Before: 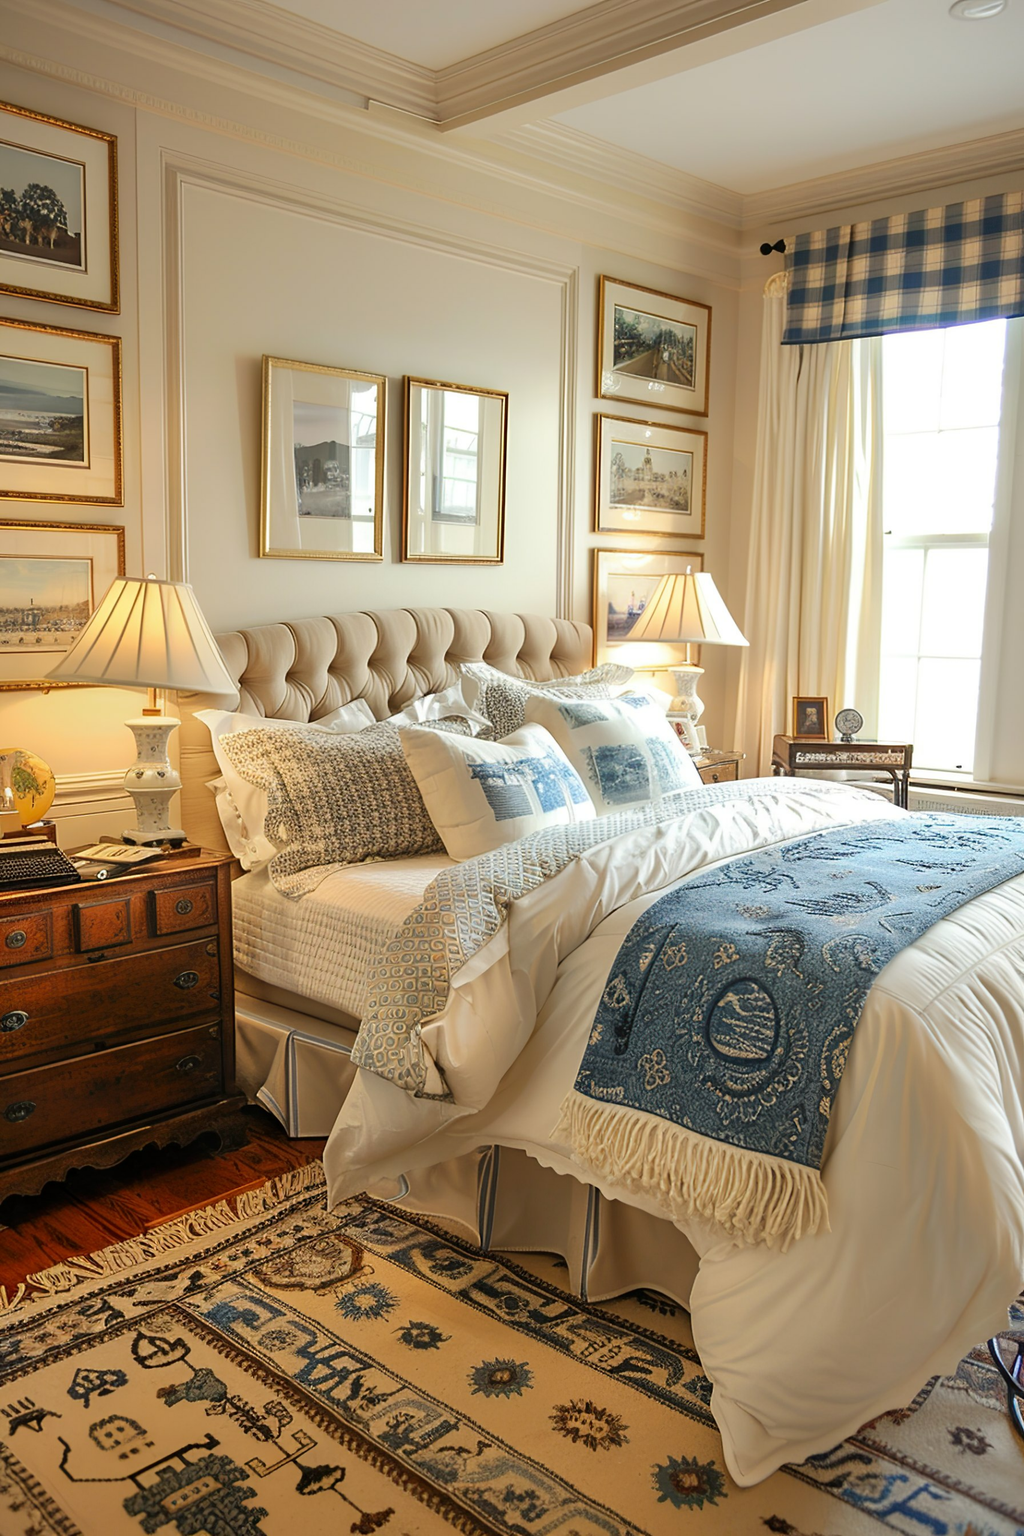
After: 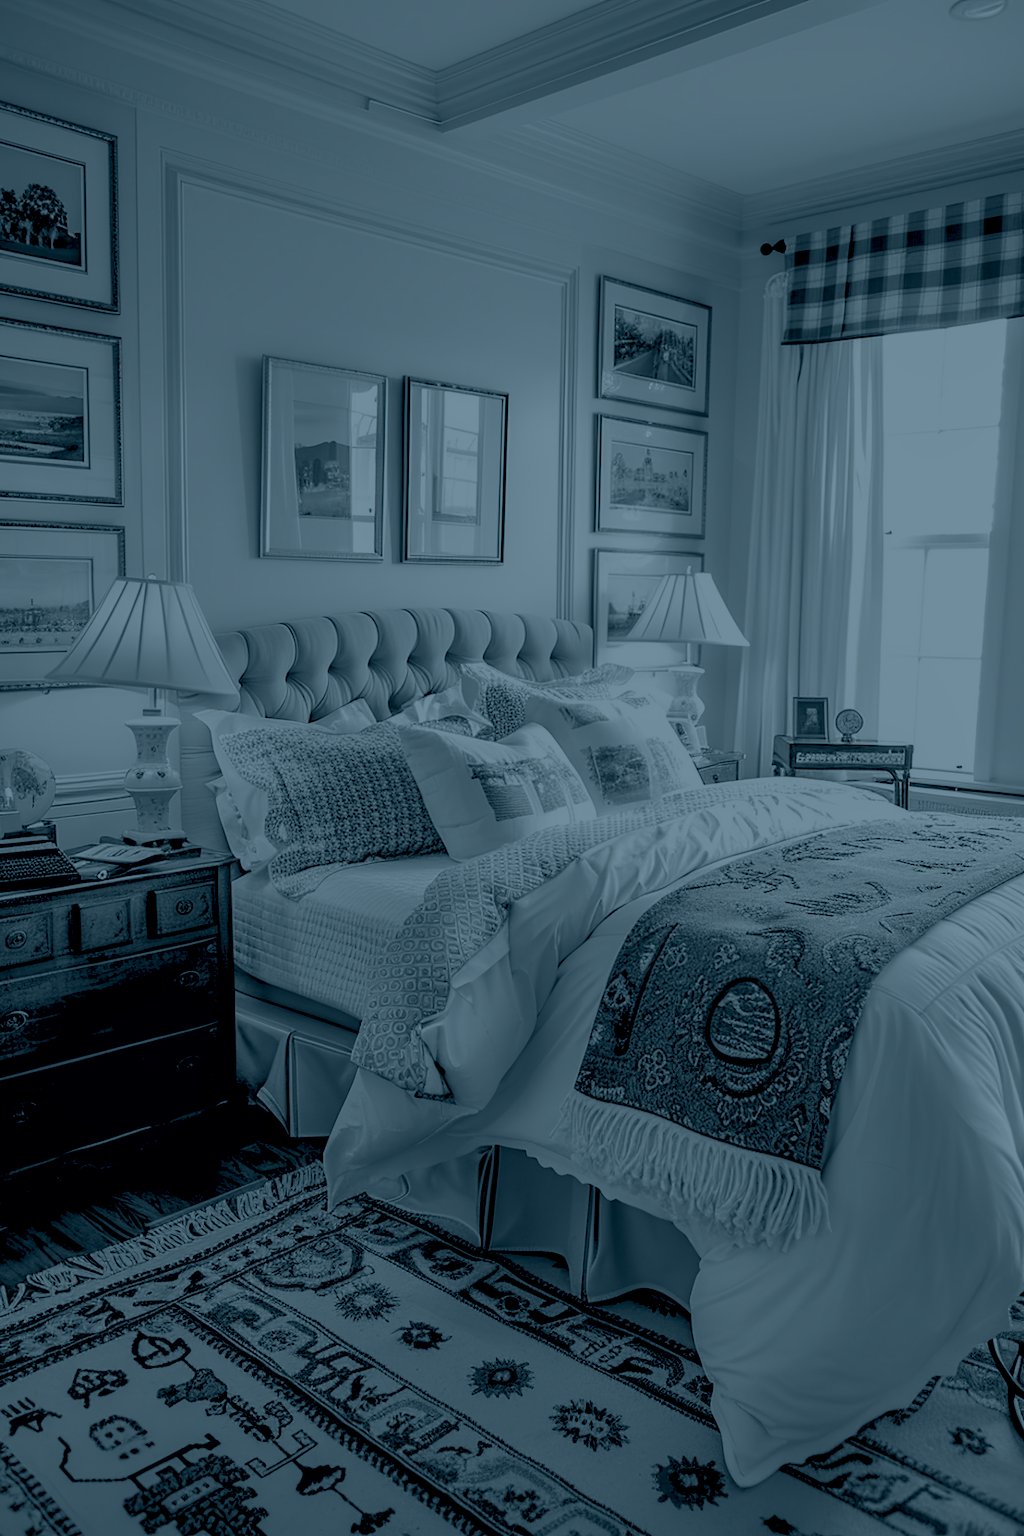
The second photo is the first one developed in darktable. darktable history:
colorize: hue 194.4°, saturation 29%, source mix 61.75%, lightness 3.98%, version 1
rgb levels: levels [[0.027, 0.429, 0.996], [0, 0.5, 1], [0, 0.5, 1]]
local contrast: on, module defaults
